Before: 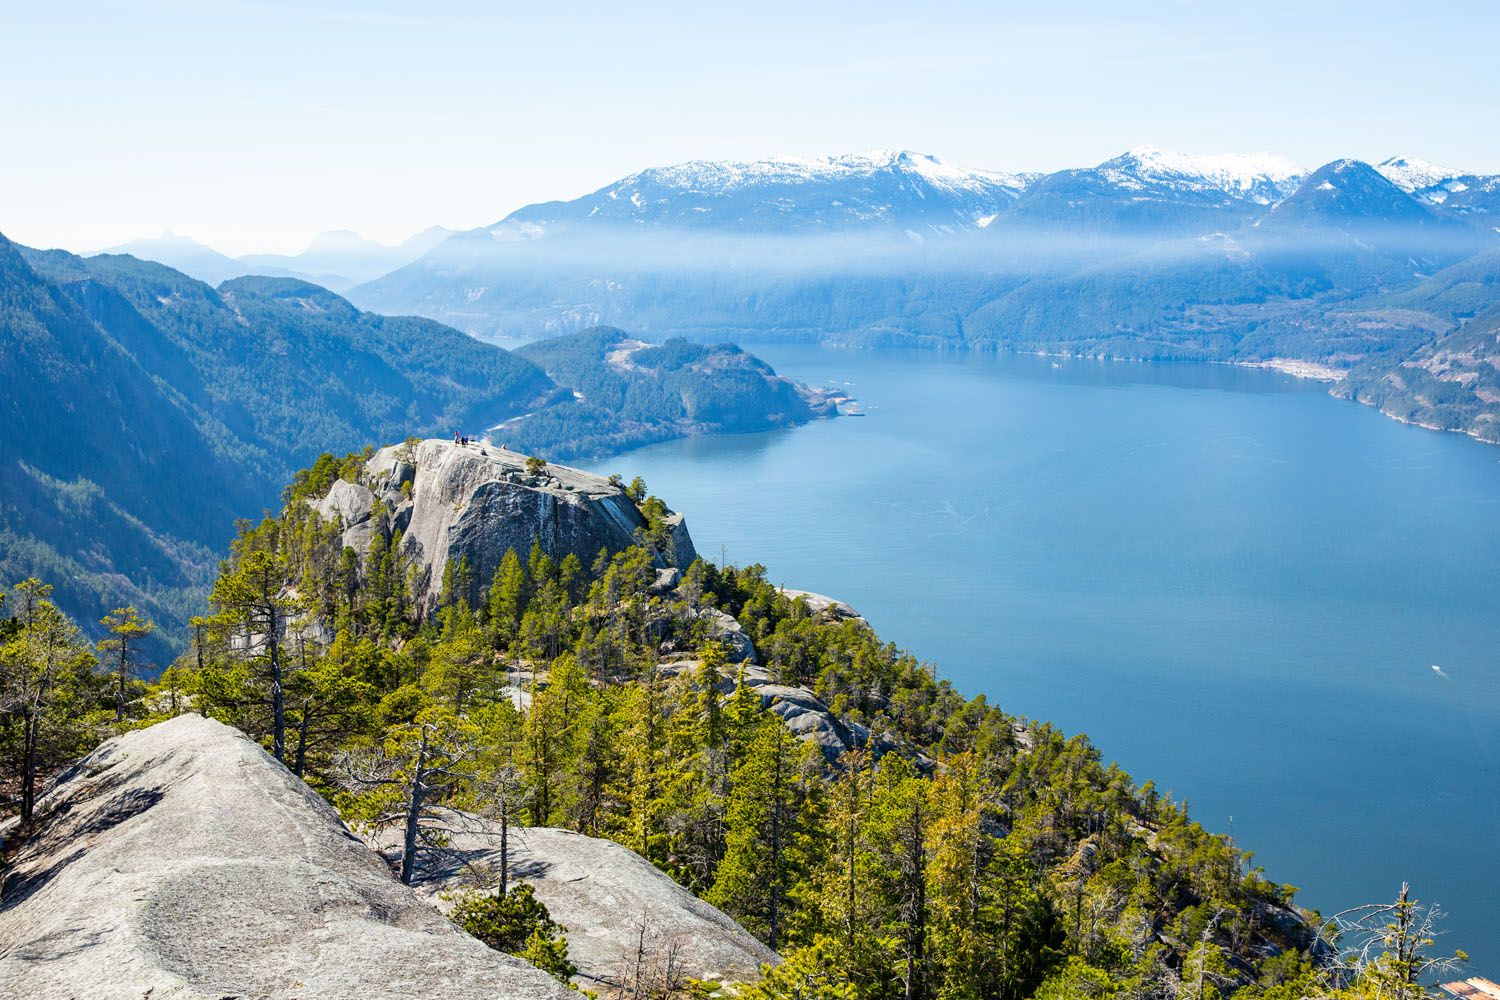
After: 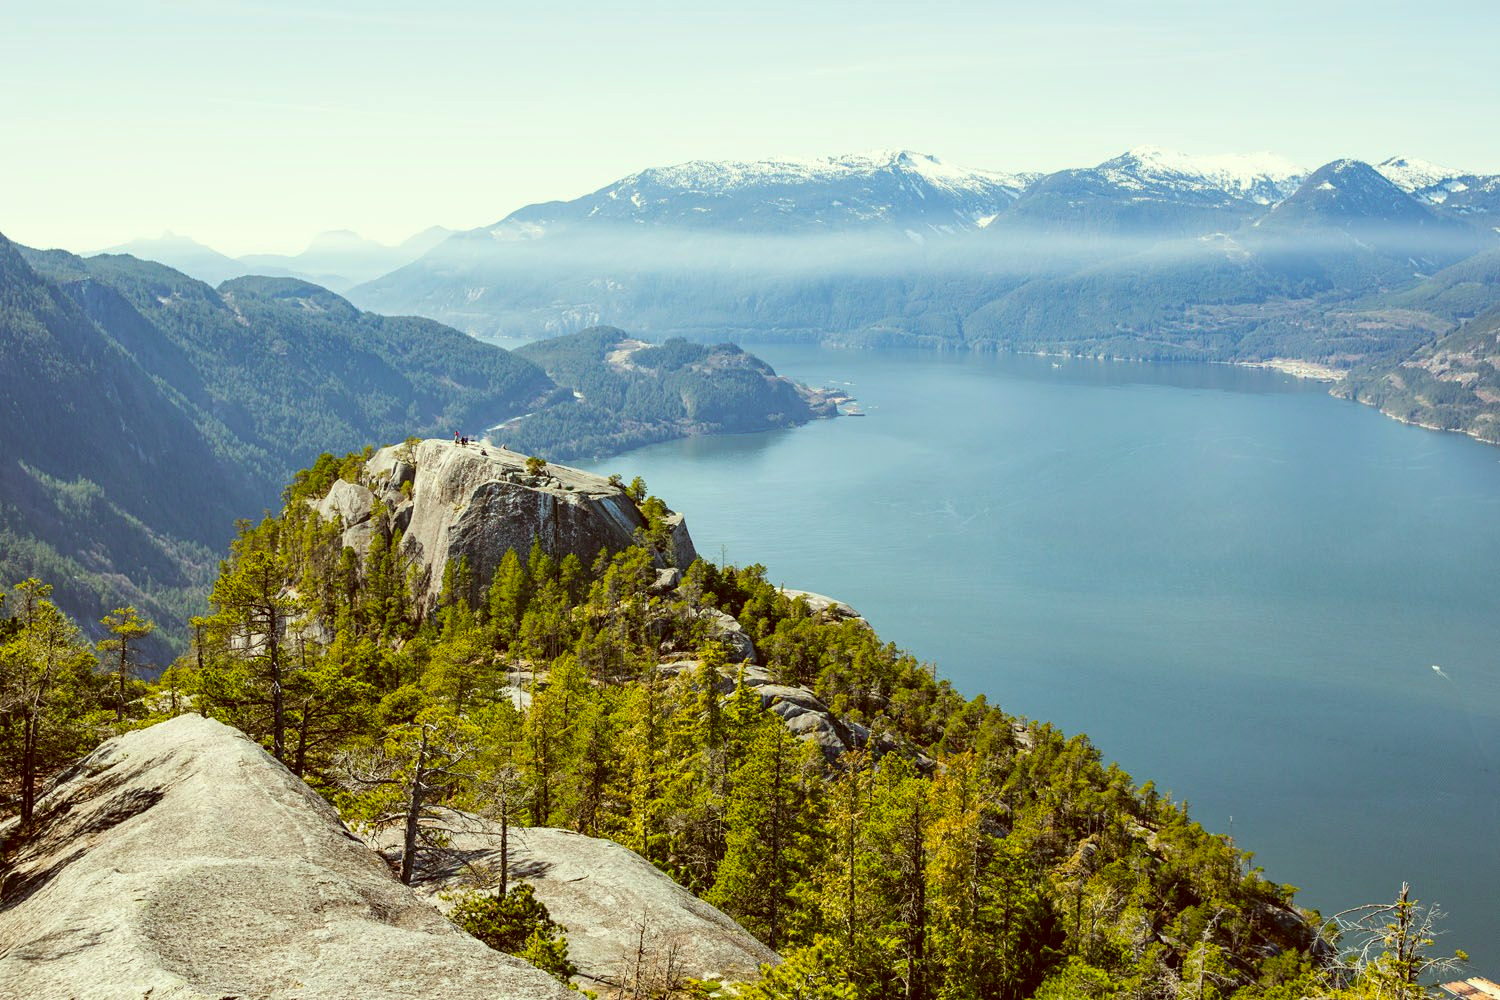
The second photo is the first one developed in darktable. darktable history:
color correction: highlights a* -5.61, highlights b* 9.8, shadows a* 9.36, shadows b* 24.74
